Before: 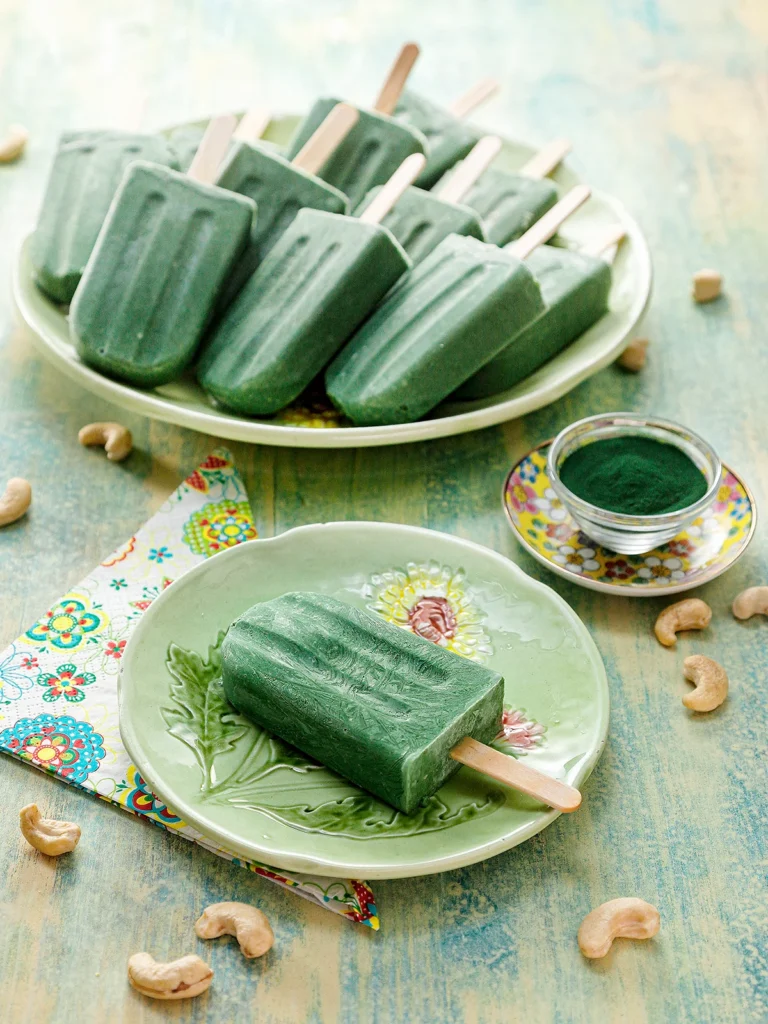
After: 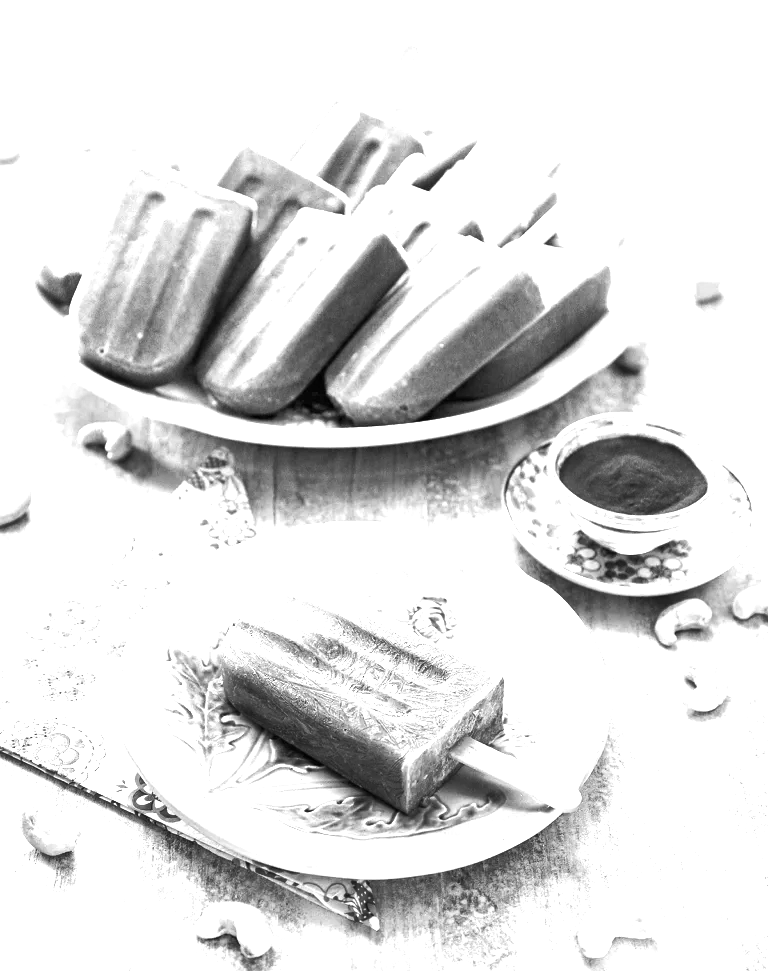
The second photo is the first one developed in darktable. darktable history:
monochrome: on, module defaults
exposure: black level correction 0, exposure 1.625 EV, compensate exposure bias true, compensate highlight preservation false
shadows and highlights: shadows 75, highlights -25, soften with gaussian
crop and rotate: top 0%, bottom 5.097%
